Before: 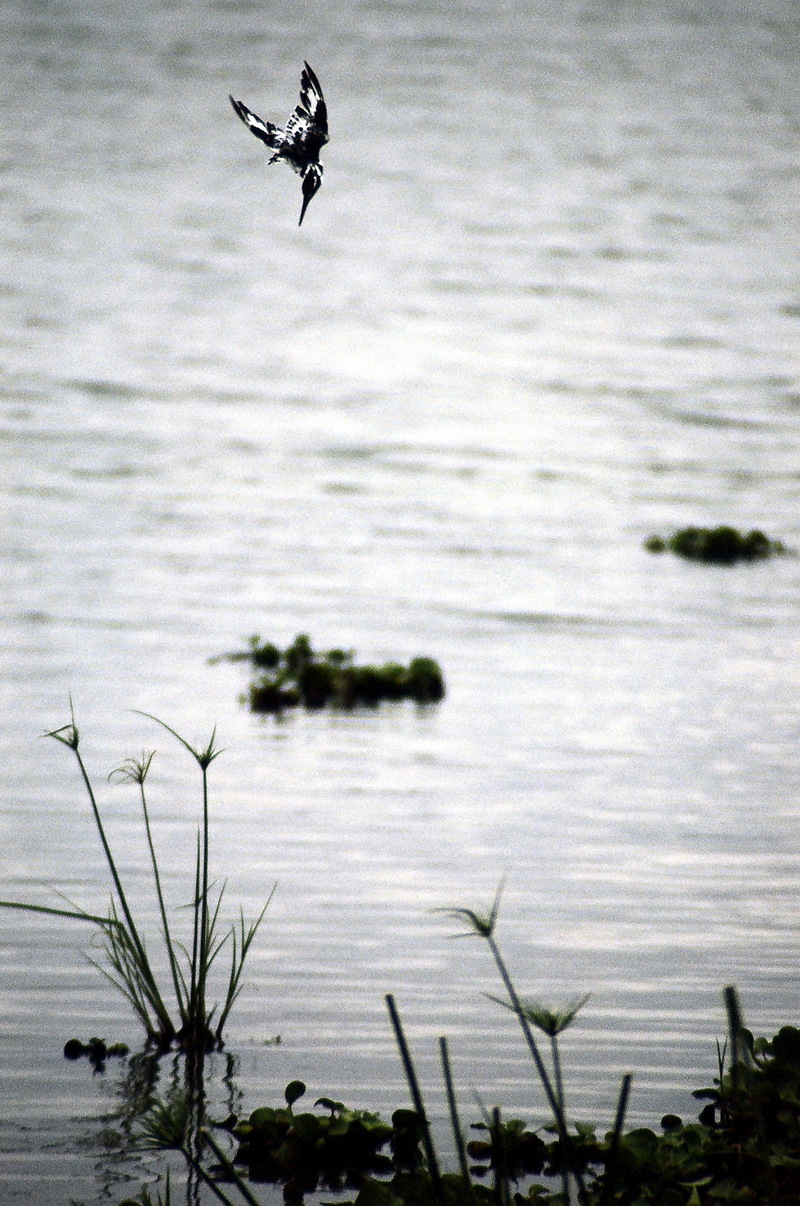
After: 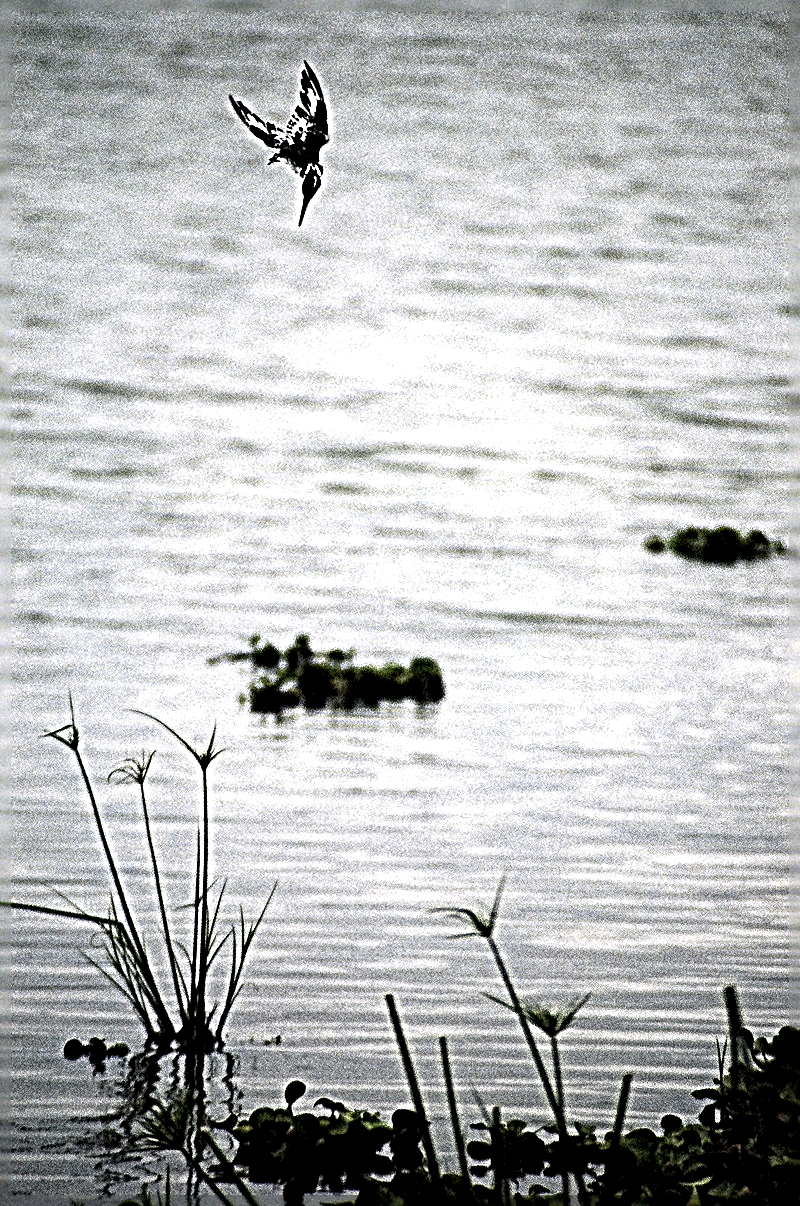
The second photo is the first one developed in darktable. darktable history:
local contrast: highlights 100%, shadows 102%, detail 201%, midtone range 0.2
sharpen: radius 4.028, amount 1.994
